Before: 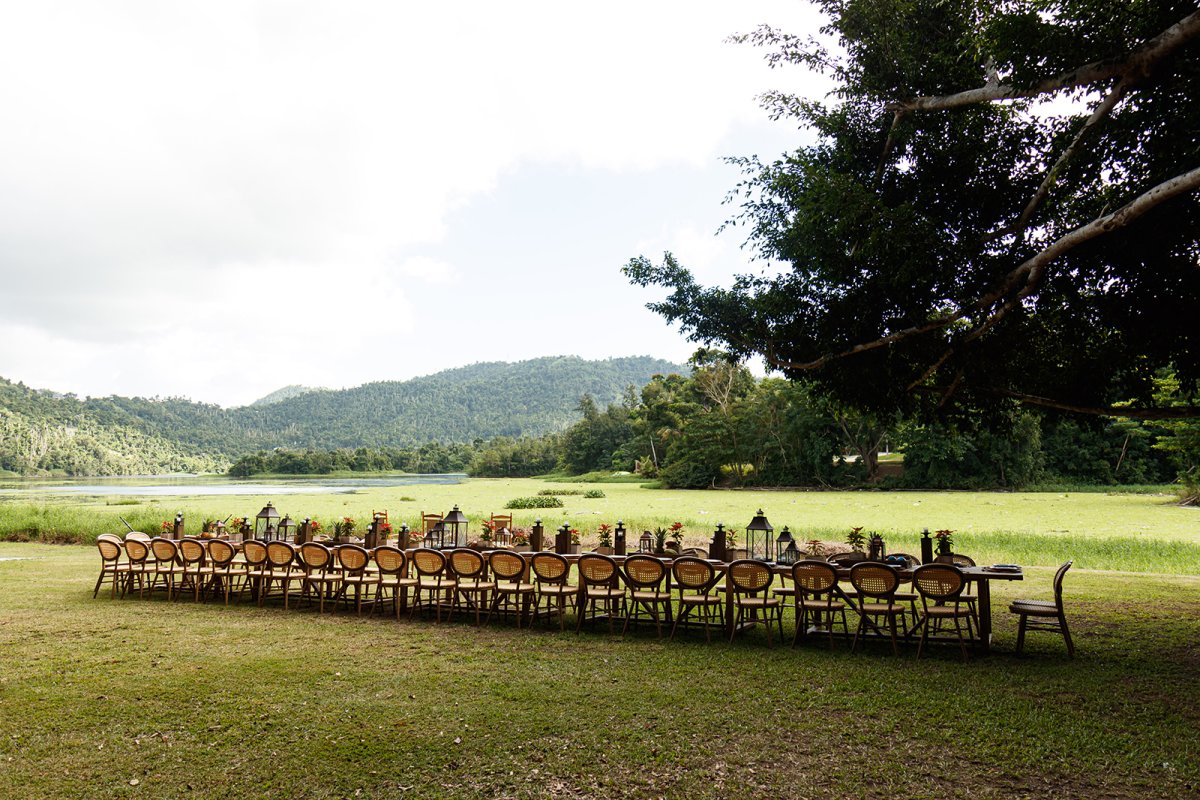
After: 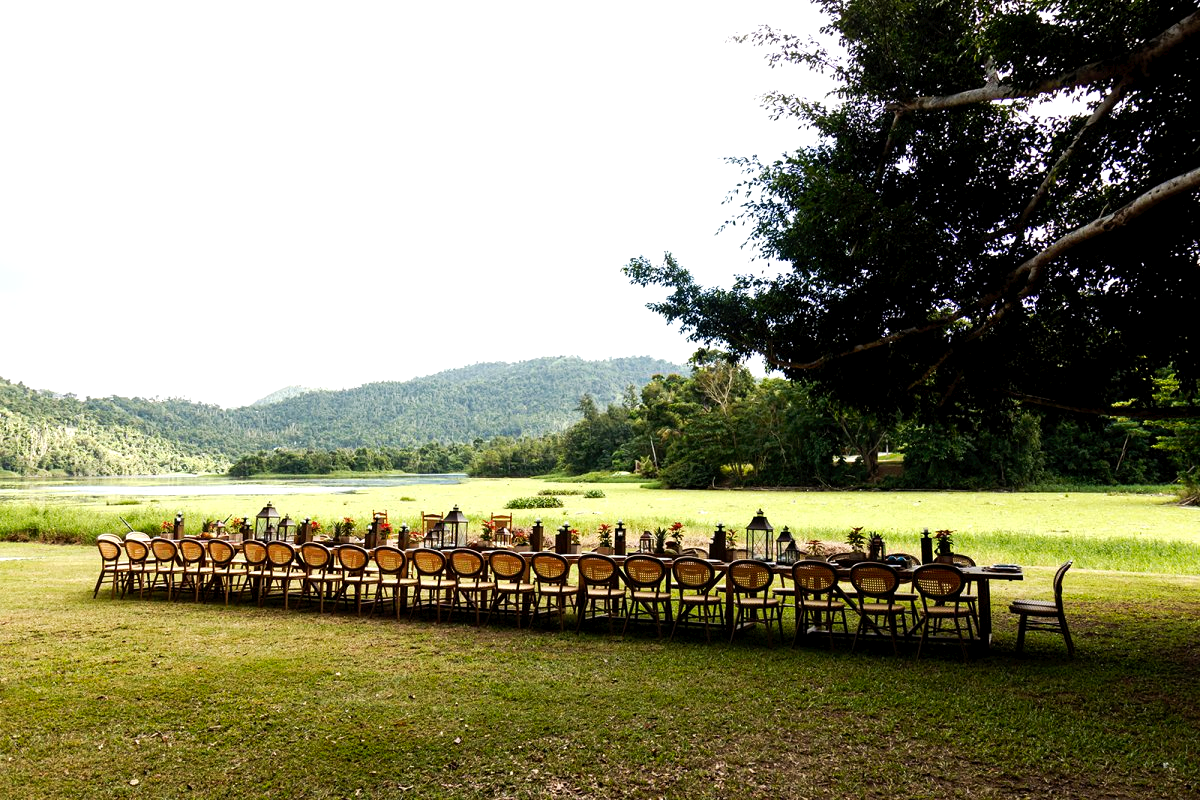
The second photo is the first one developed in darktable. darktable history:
exposure: black level correction 0.004, exposure 0.411 EV, compensate exposure bias true, compensate highlight preservation false
tone curve: curves: ch0 [(0, 0) (0.003, 0.019) (0.011, 0.019) (0.025, 0.022) (0.044, 0.026) (0.069, 0.032) (0.1, 0.052) (0.136, 0.081) (0.177, 0.123) (0.224, 0.17) (0.277, 0.219) (0.335, 0.276) (0.399, 0.344) (0.468, 0.421) (0.543, 0.508) (0.623, 0.604) (0.709, 0.705) (0.801, 0.797) (0.898, 0.894) (1, 1)], preserve colors none
color correction: highlights a* -0.096, highlights b* 0.079
